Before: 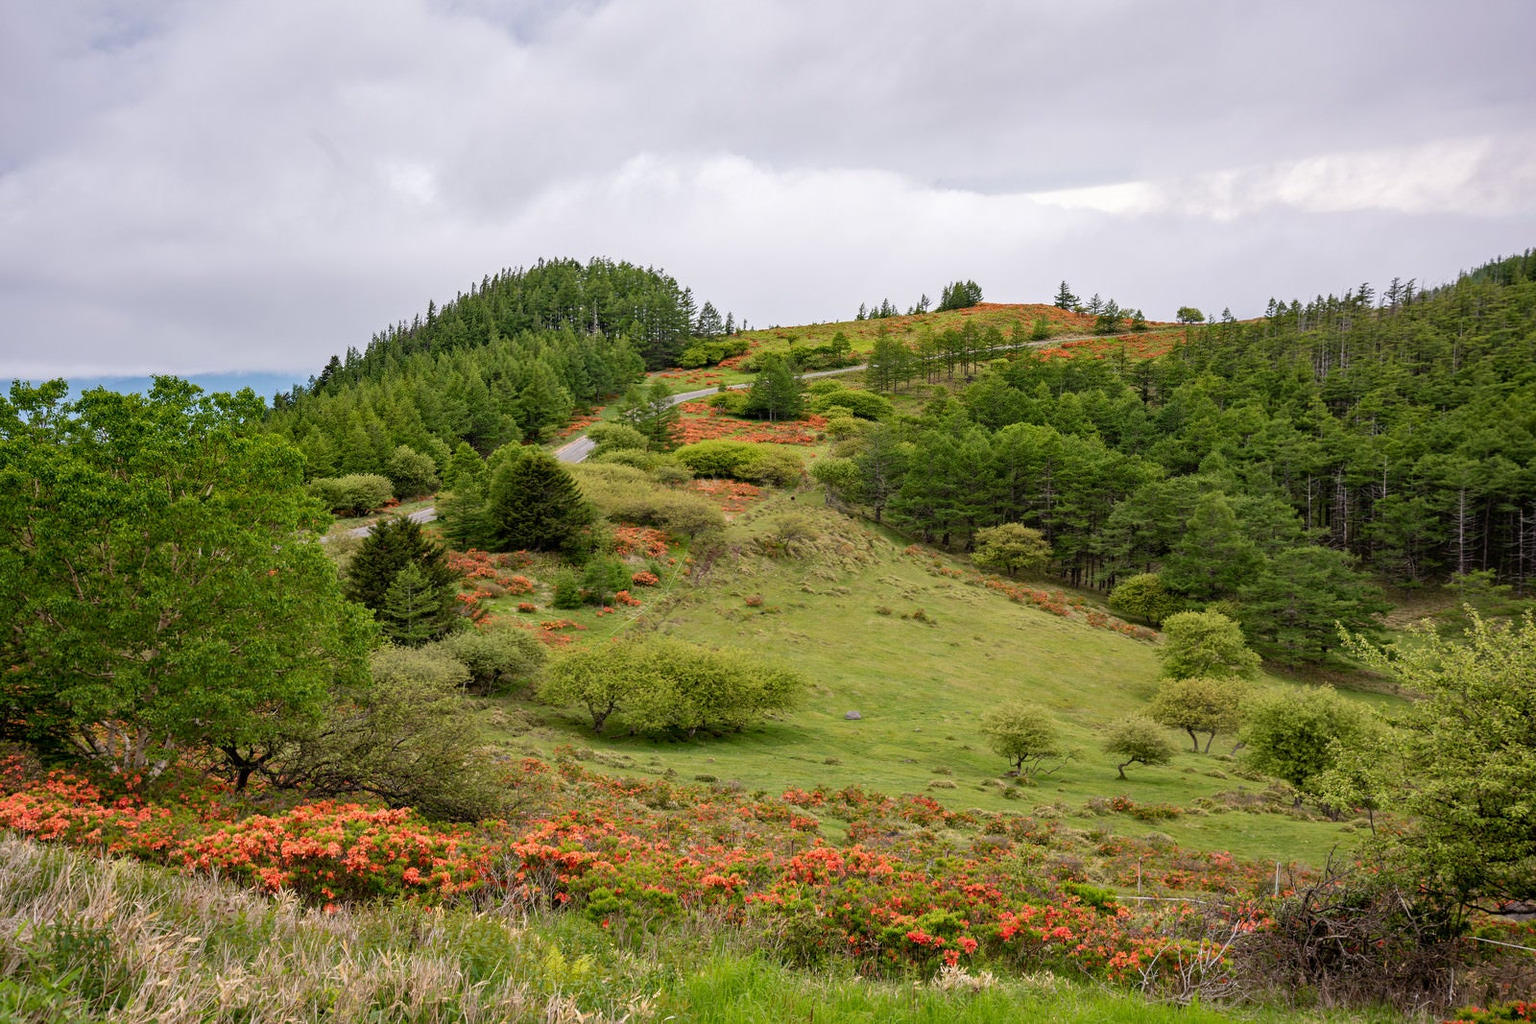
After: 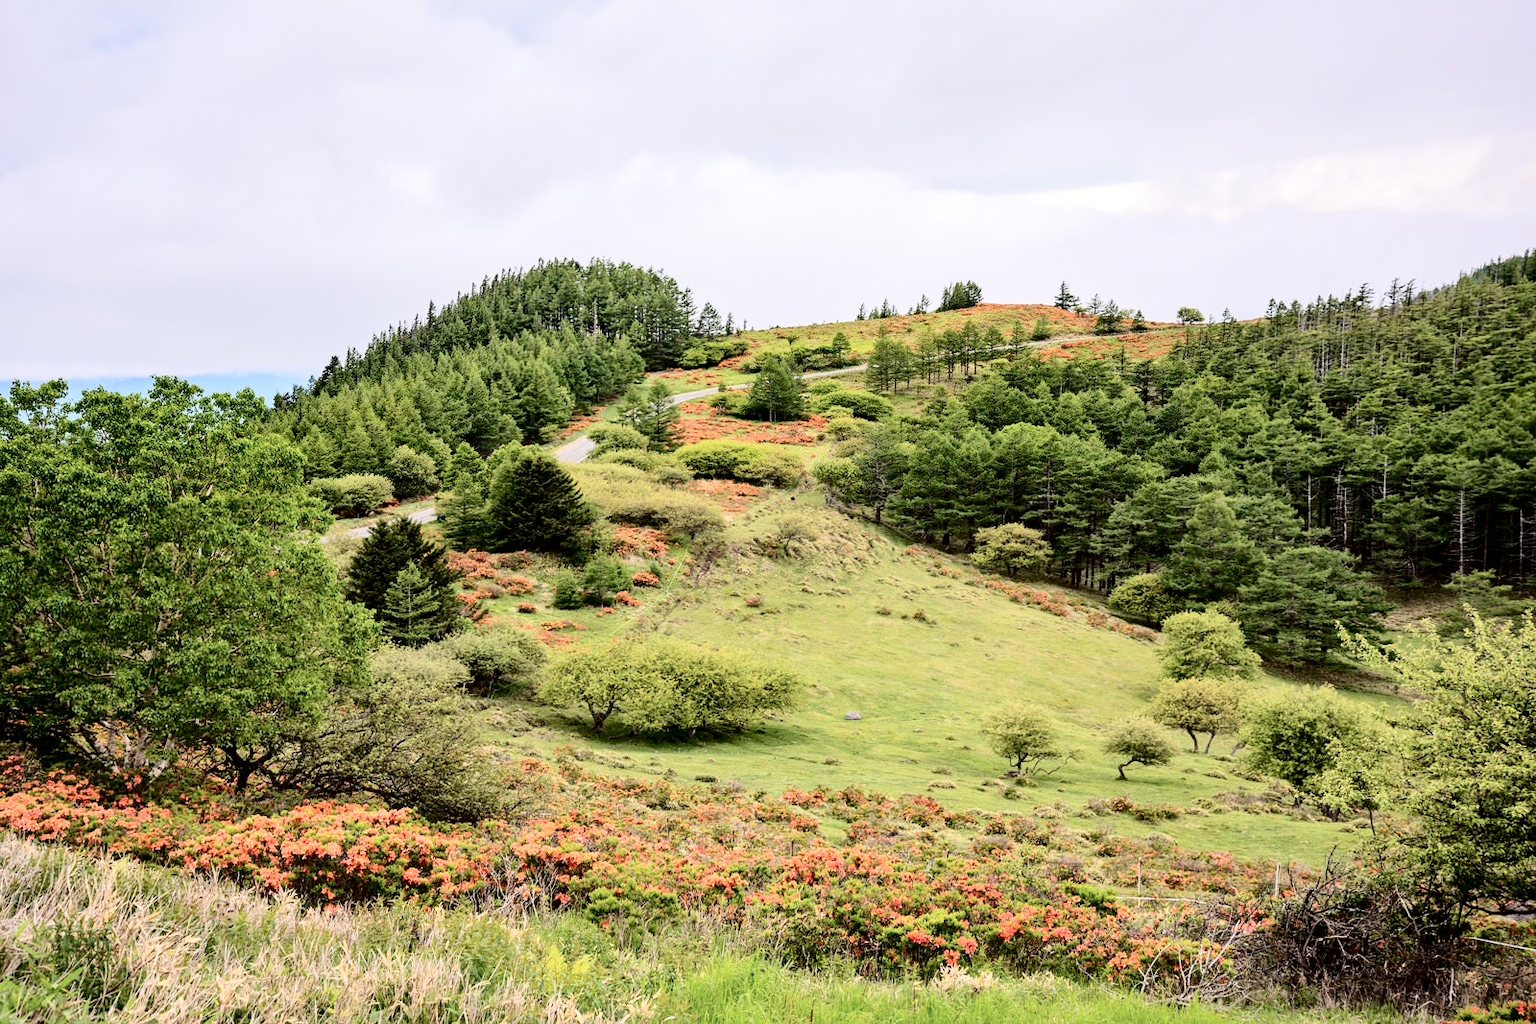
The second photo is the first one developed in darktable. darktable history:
local contrast: mode bilateral grid, contrast 19, coarseness 49, detail 119%, midtone range 0.2
tone curve: curves: ch0 [(0, 0) (0.003, 0.001) (0.011, 0.004) (0.025, 0.008) (0.044, 0.015) (0.069, 0.022) (0.1, 0.031) (0.136, 0.052) (0.177, 0.101) (0.224, 0.181) (0.277, 0.289) (0.335, 0.418) (0.399, 0.541) (0.468, 0.65) (0.543, 0.739) (0.623, 0.817) (0.709, 0.882) (0.801, 0.919) (0.898, 0.958) (1, 1)], color space Lab, independent channels, preserve colors none
